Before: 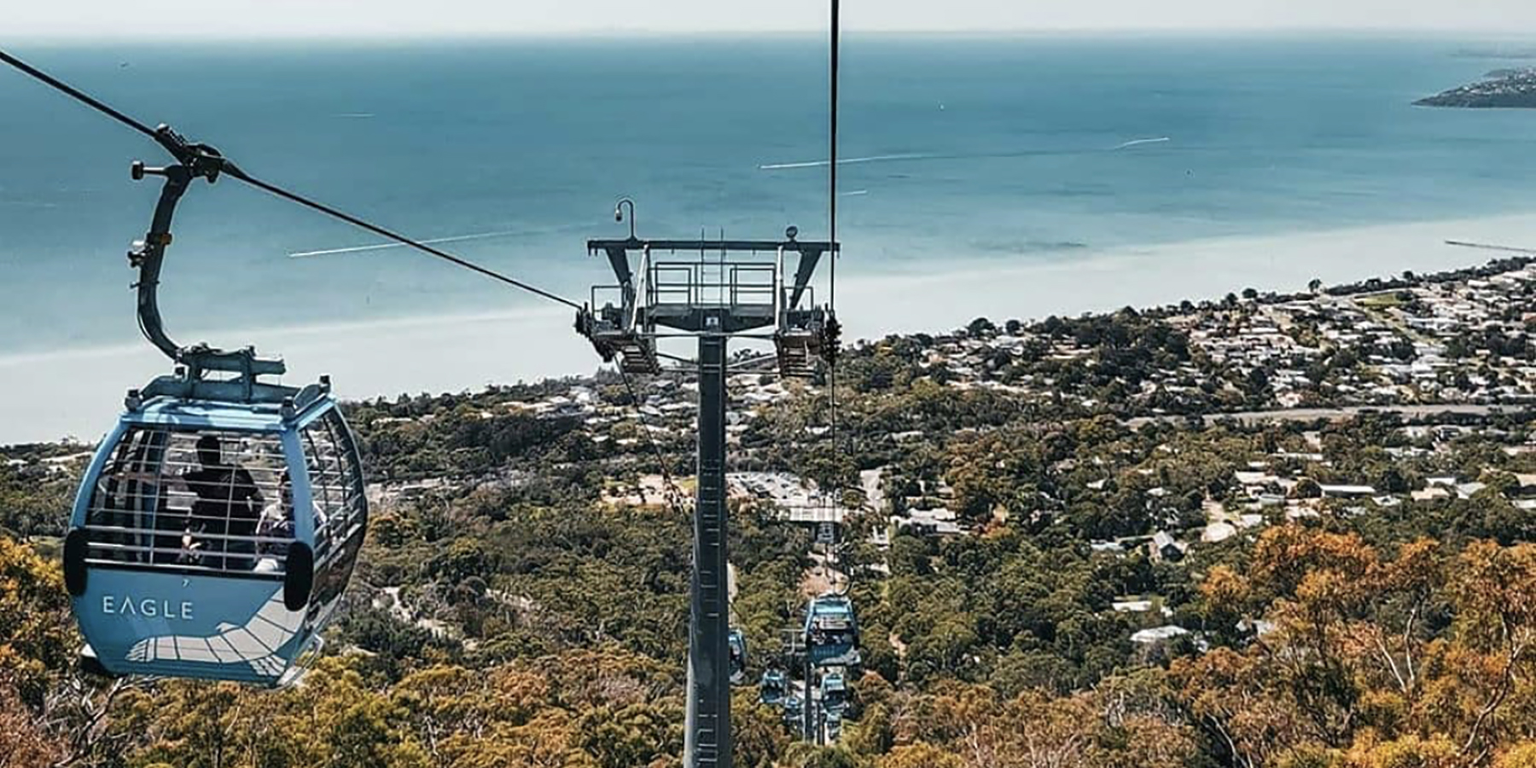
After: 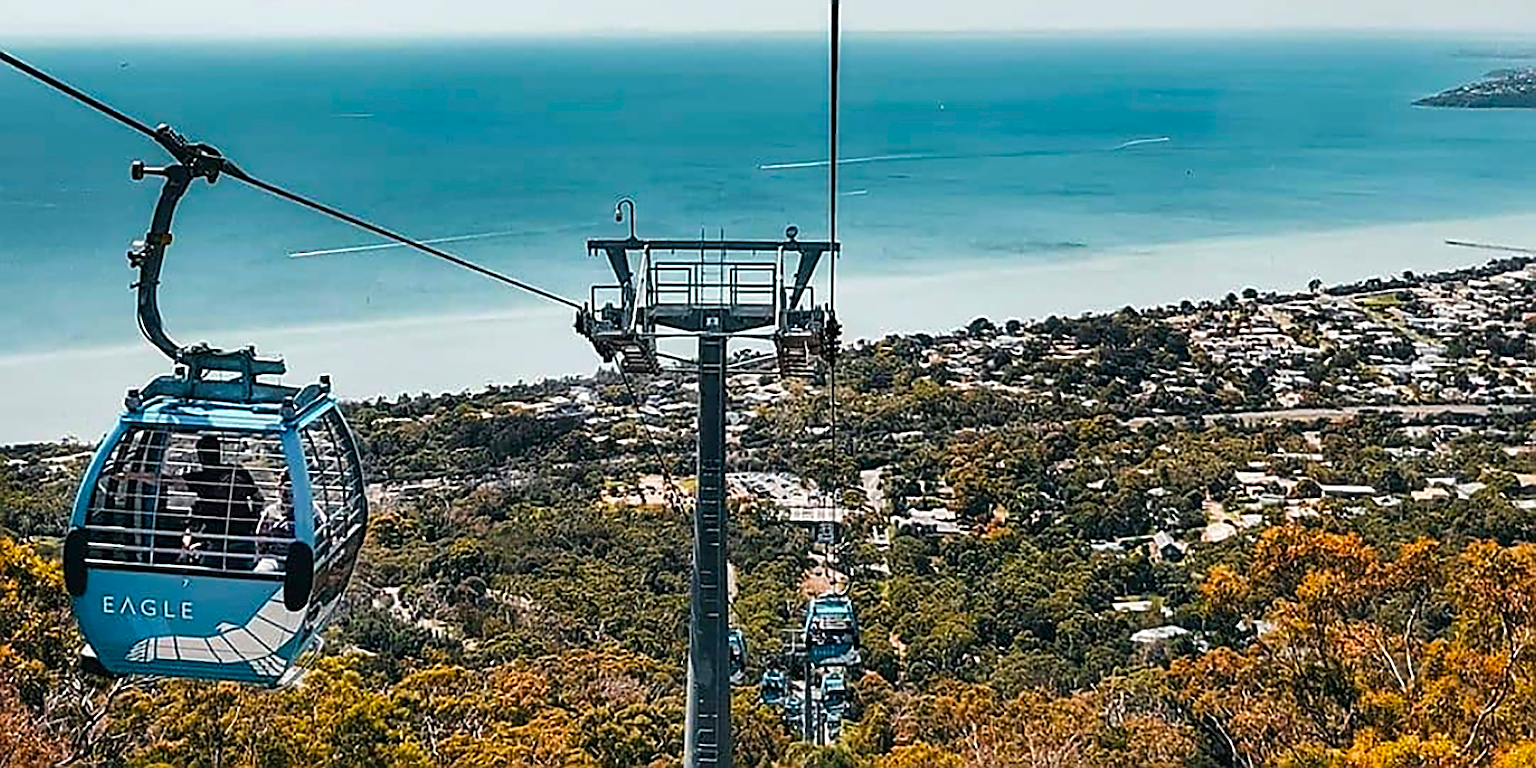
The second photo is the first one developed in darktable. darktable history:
sharpen: amount 0.901
color balance rgb: perceptual saturation grading › global saturation 20%, global vibrance 20%
exposure: compensate highlight preservation false
